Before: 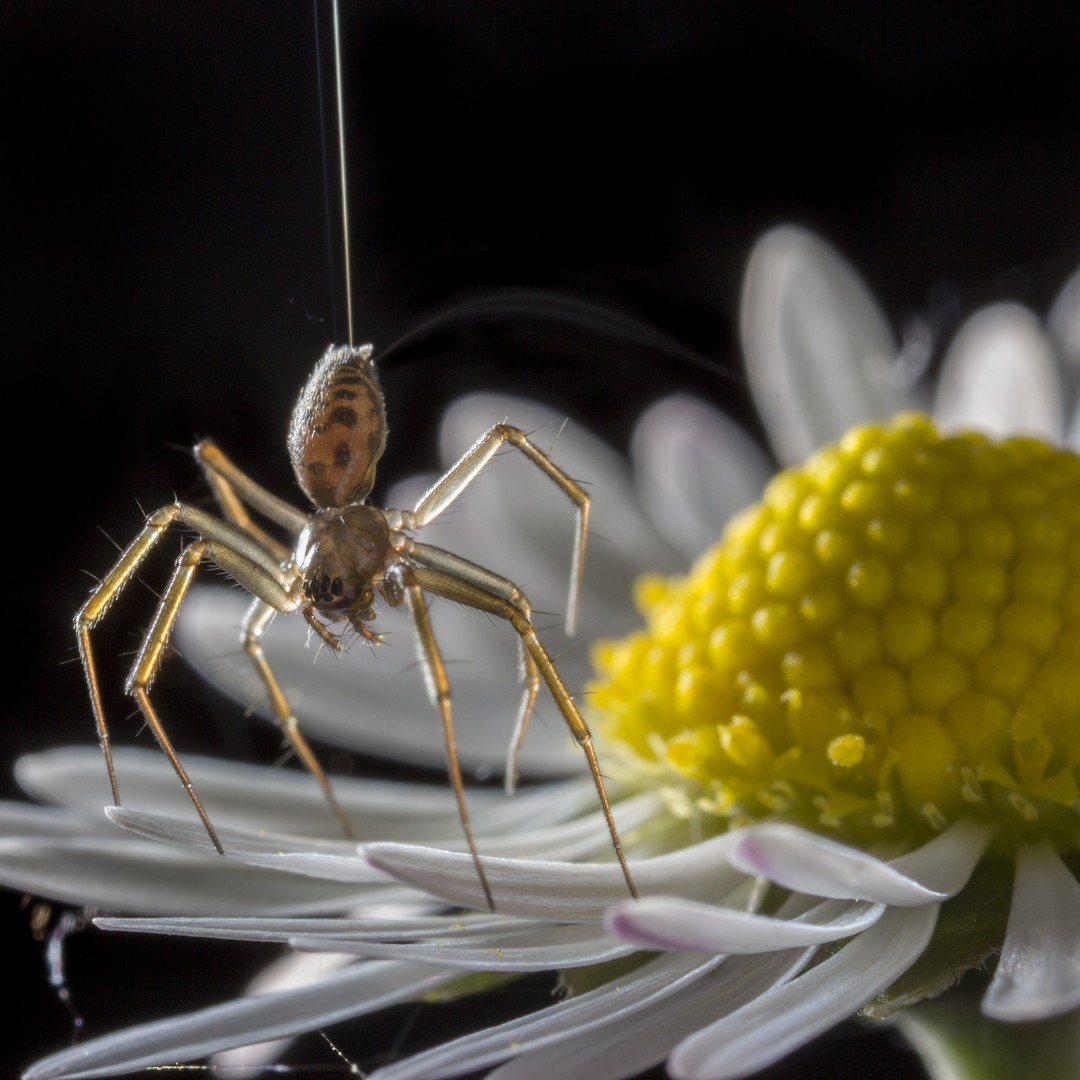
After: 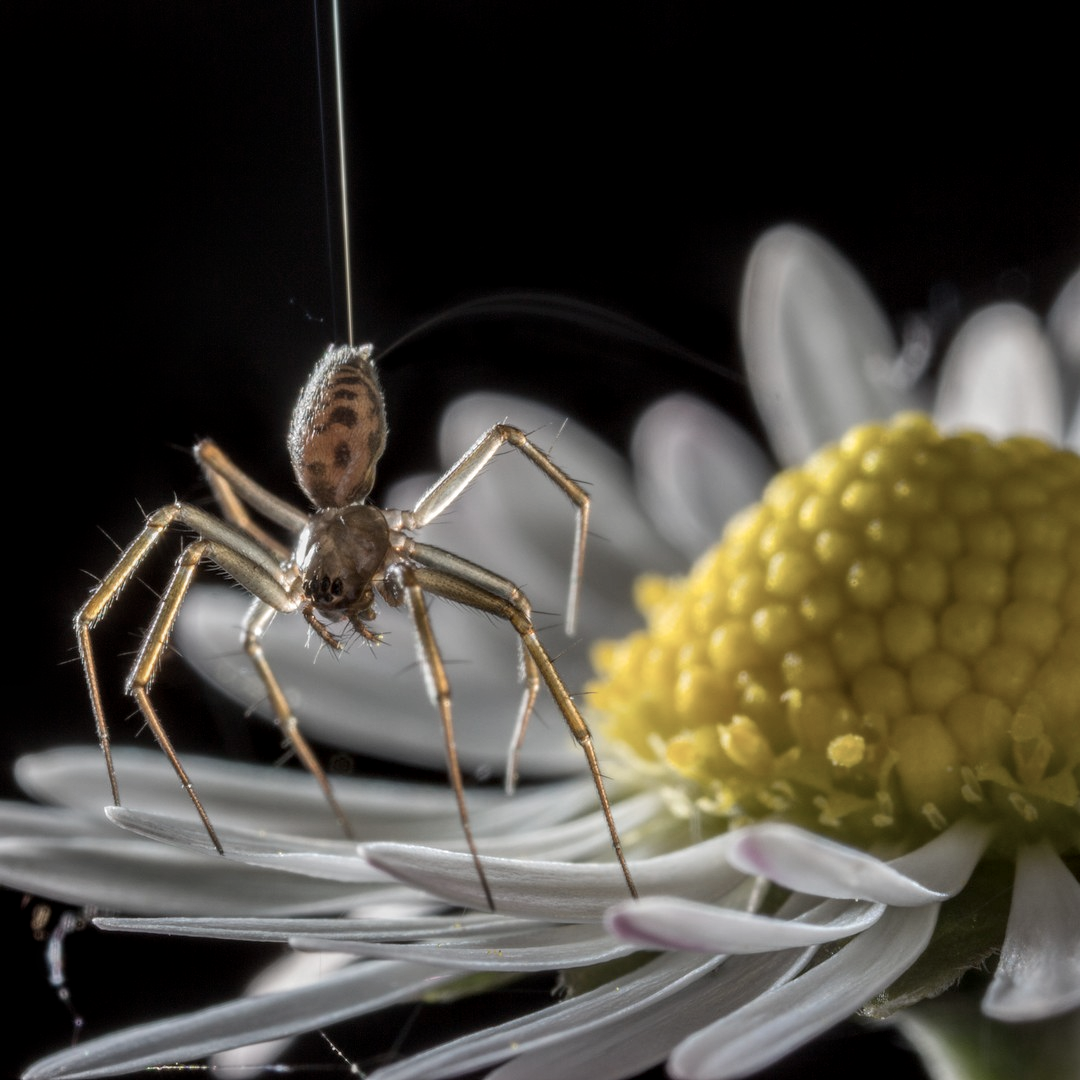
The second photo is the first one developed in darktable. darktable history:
contrast brightness saturation: contrast 0.1, saturation -0.36
tone equalizer: on, module defaults
local contrast: on, module defaults
shadows and highlights: shadows 25, white point adjustment -3, highlights -30
